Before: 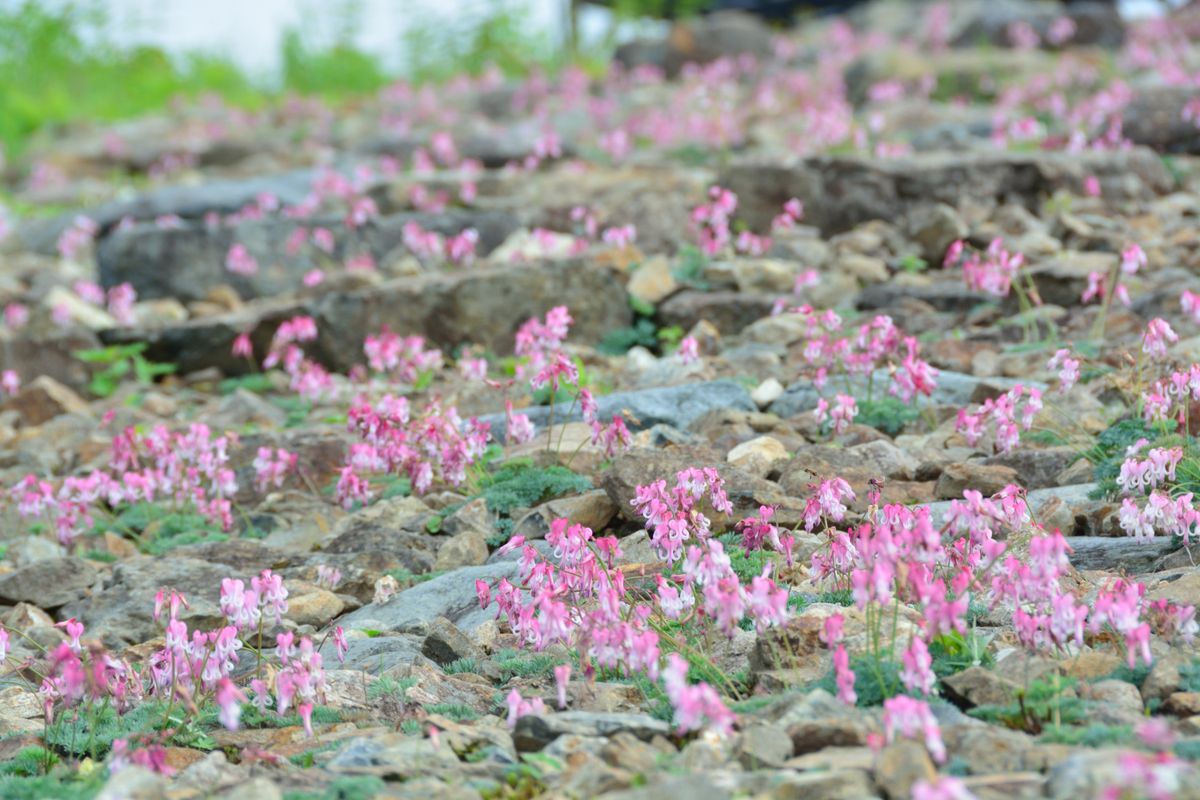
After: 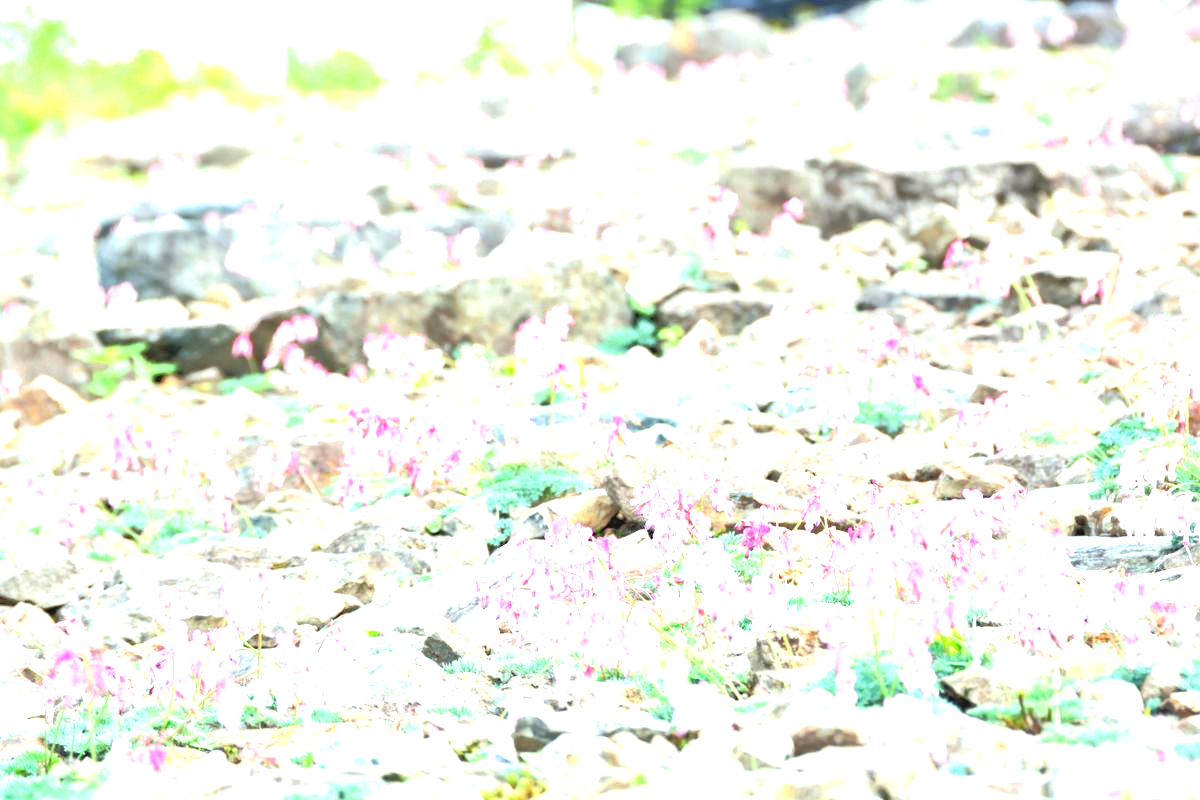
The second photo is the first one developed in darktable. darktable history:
exposure: exposure 2.19 EV, compensate highlight preservation false
tone equalizer: -8 EV -1.86 EV, -7 EV -1.19 EV, -6 EV -1.59 EV, edges refinement/feathering 500, mask exposure compensation -1.57 EV, preserve details no
